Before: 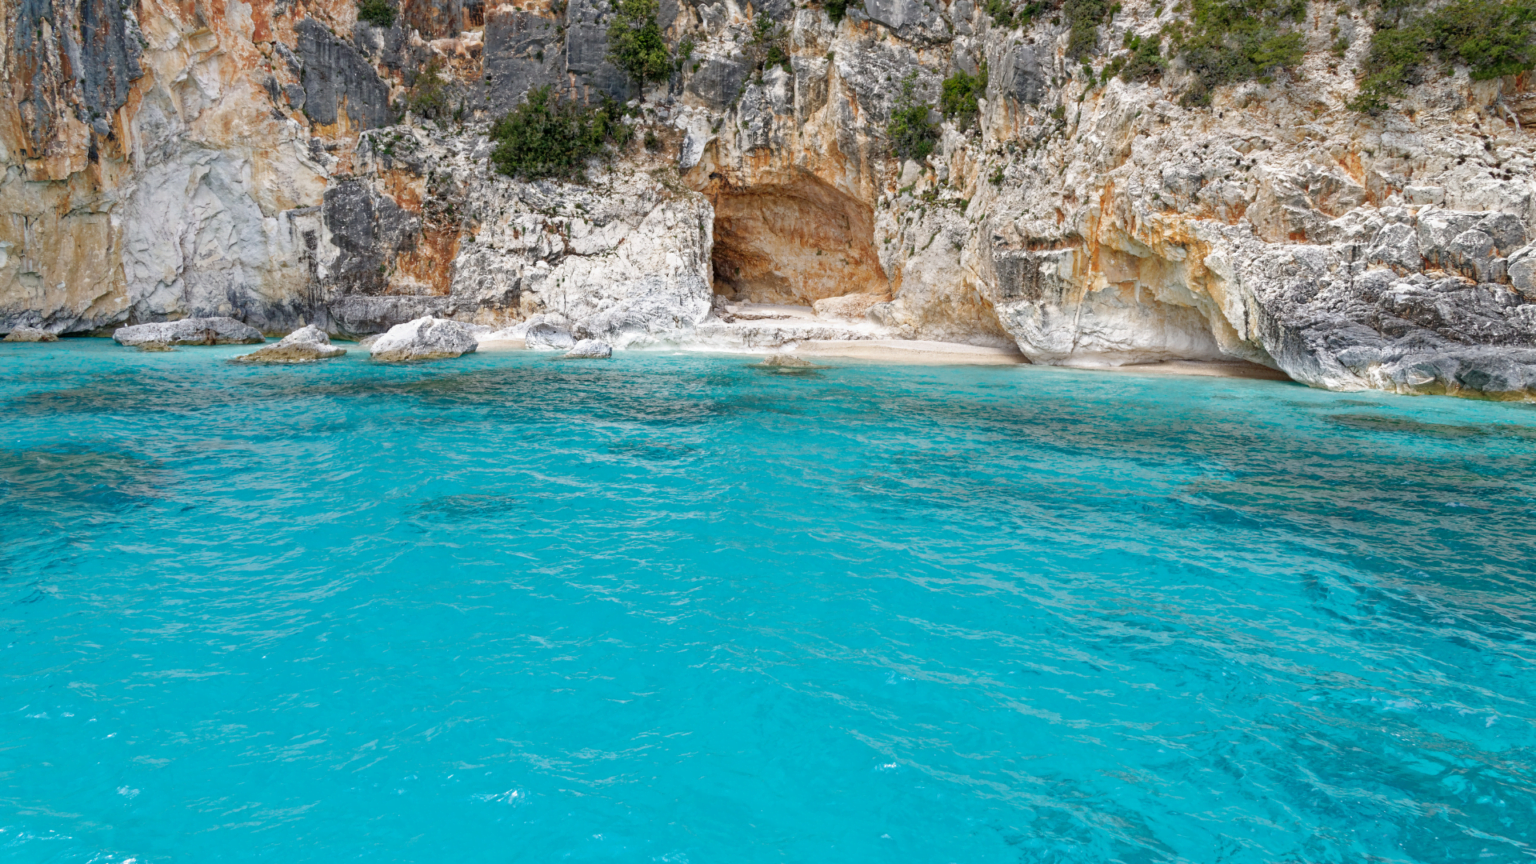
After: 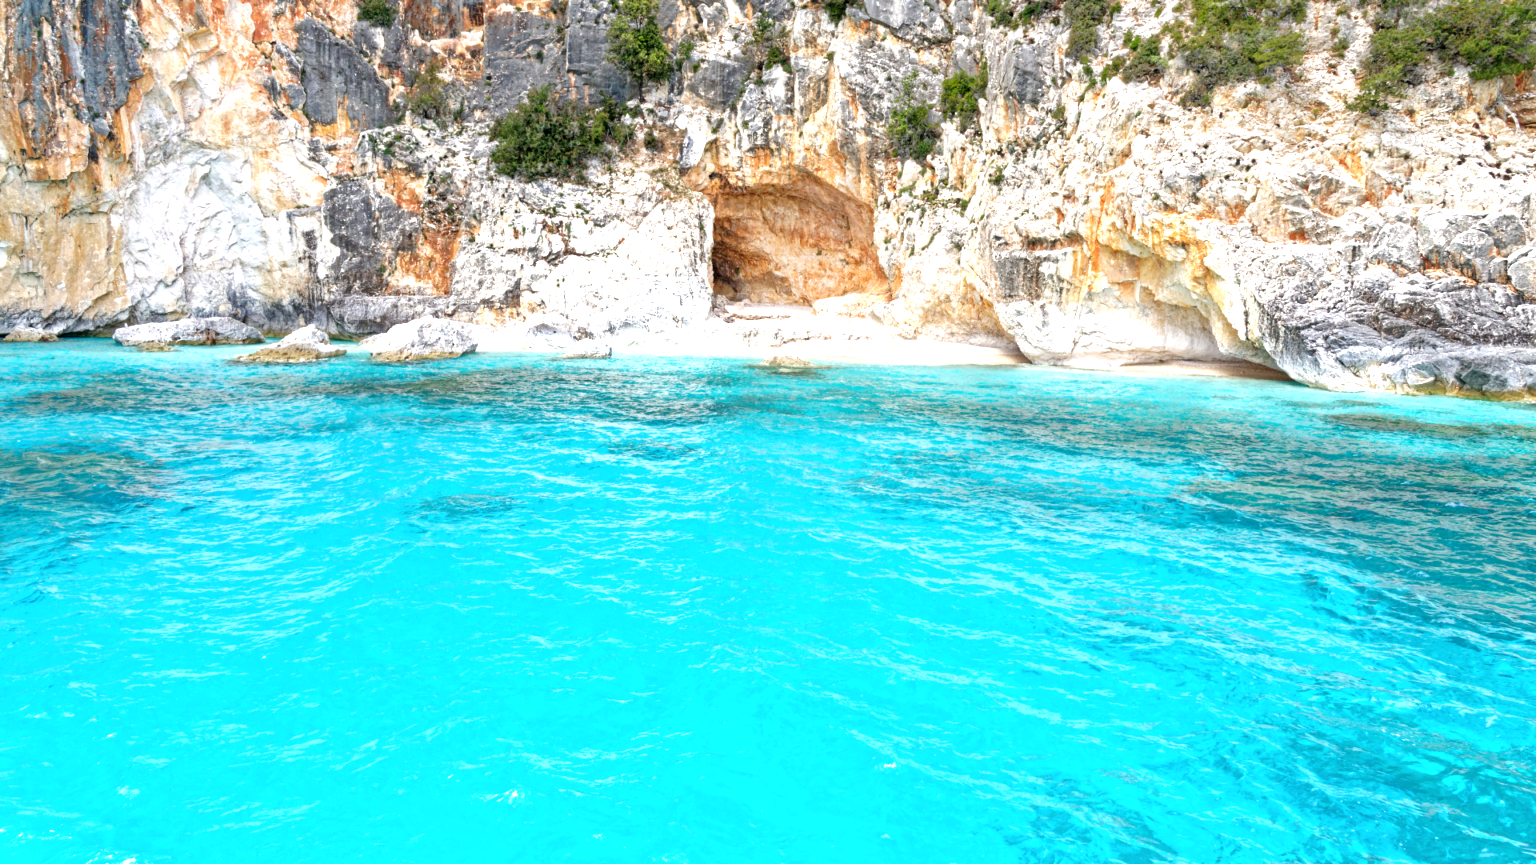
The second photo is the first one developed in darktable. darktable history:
exposure: black level correction 0.001, exposure 1.116 EV, compensate highlight preservation false
color correction: saturation 0.99
